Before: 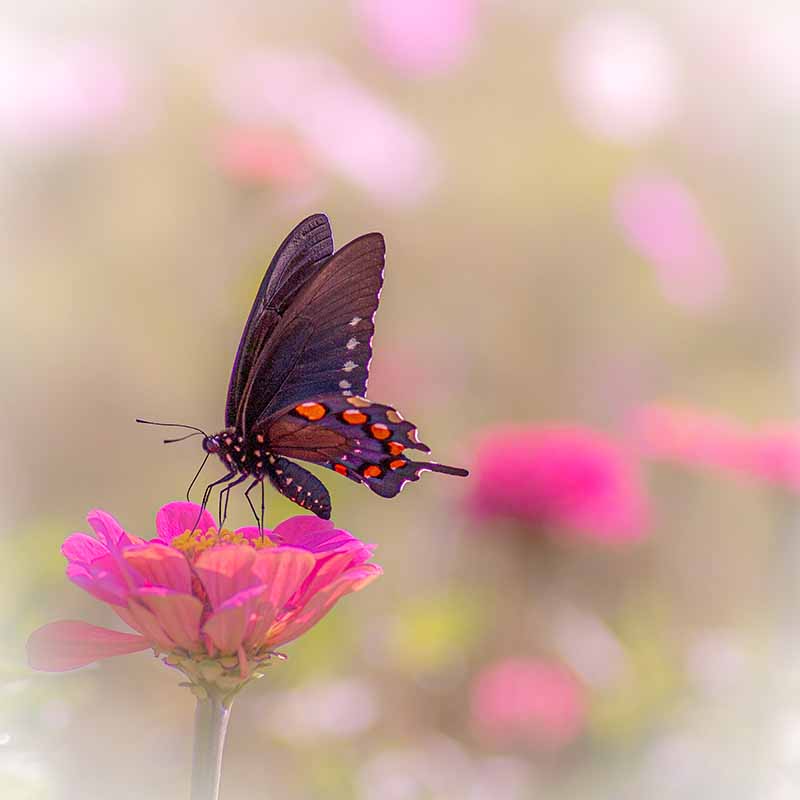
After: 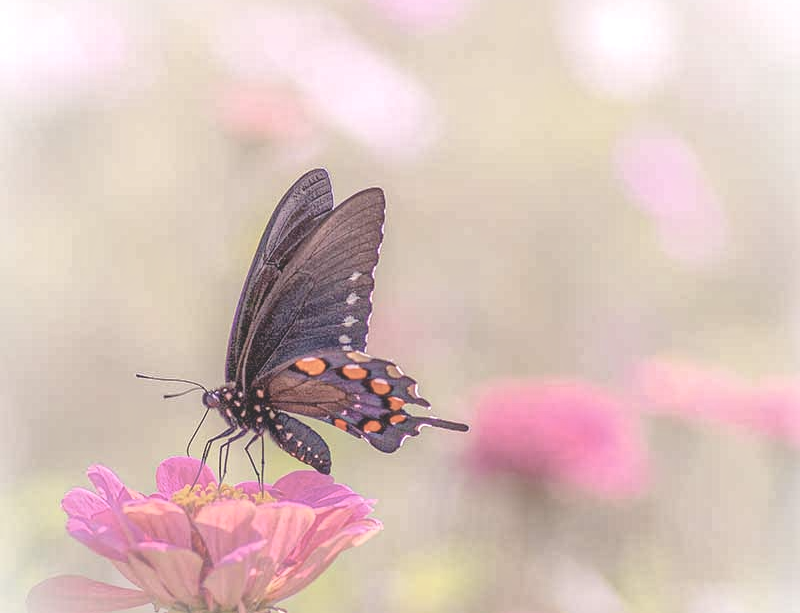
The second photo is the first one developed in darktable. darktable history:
global tonemap: drago (1, 100), detail 1
color balance: output saturation 98.5%
crop: top 5.667%, bottom 17.637%
contrast brightness saturation: contrast -0.26, saturation -0.43
